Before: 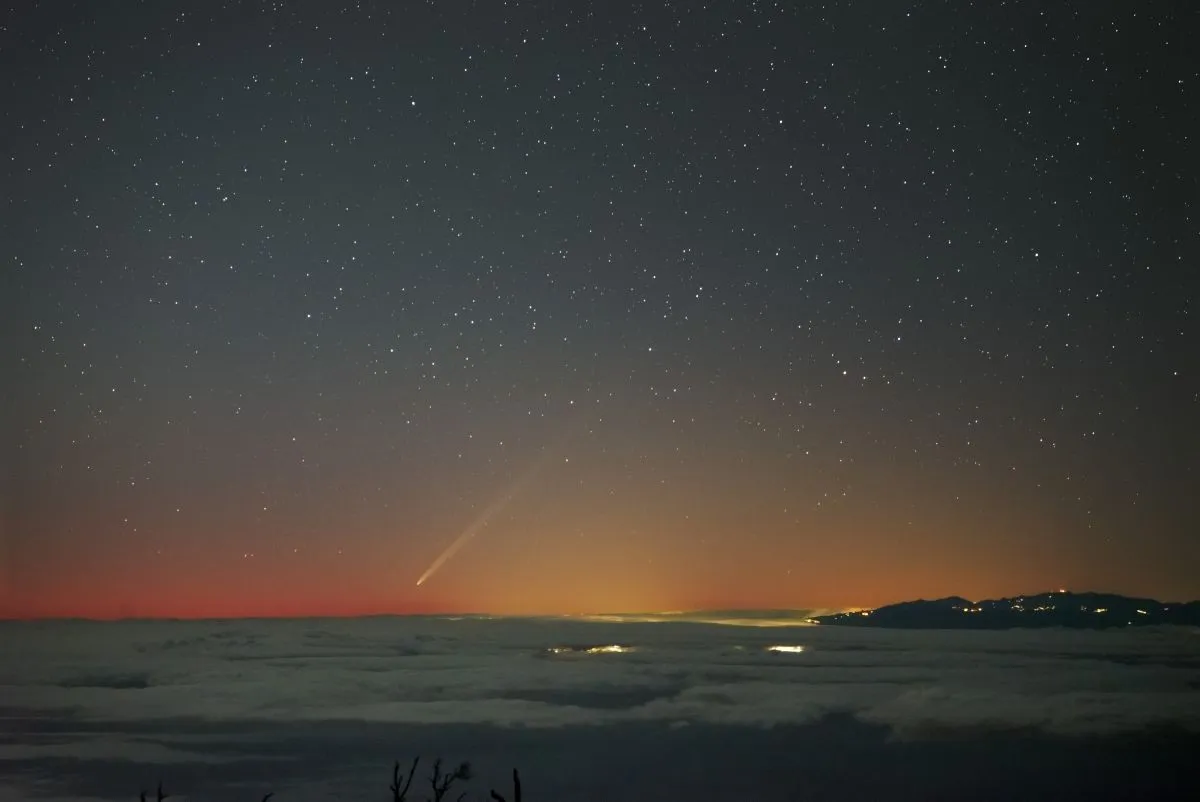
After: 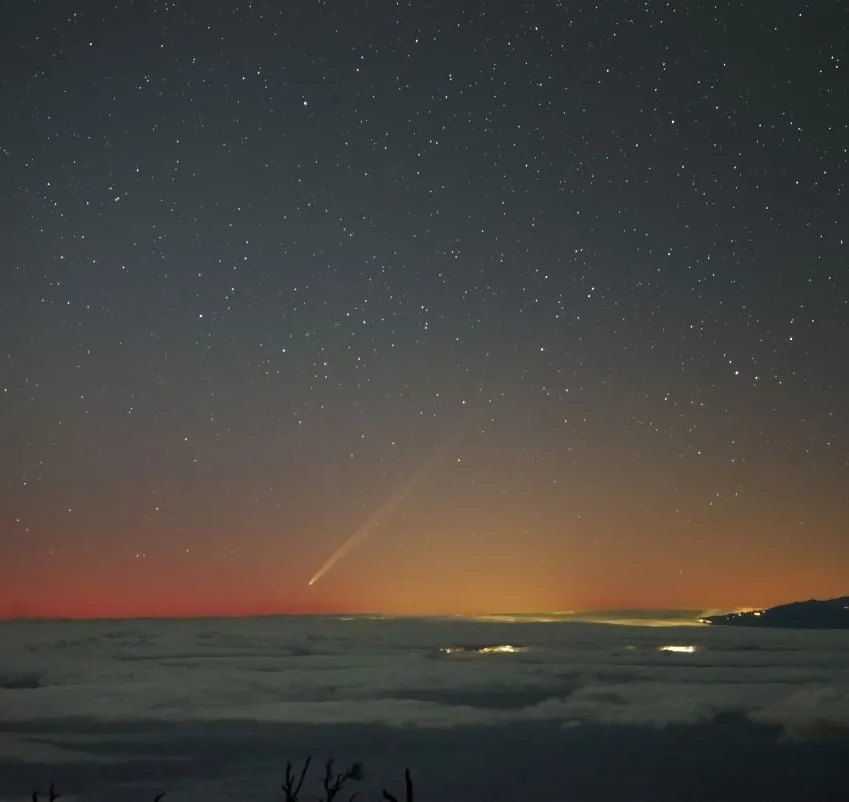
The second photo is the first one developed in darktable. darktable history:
crop and rotate: left 9.019%, right 20.154%
